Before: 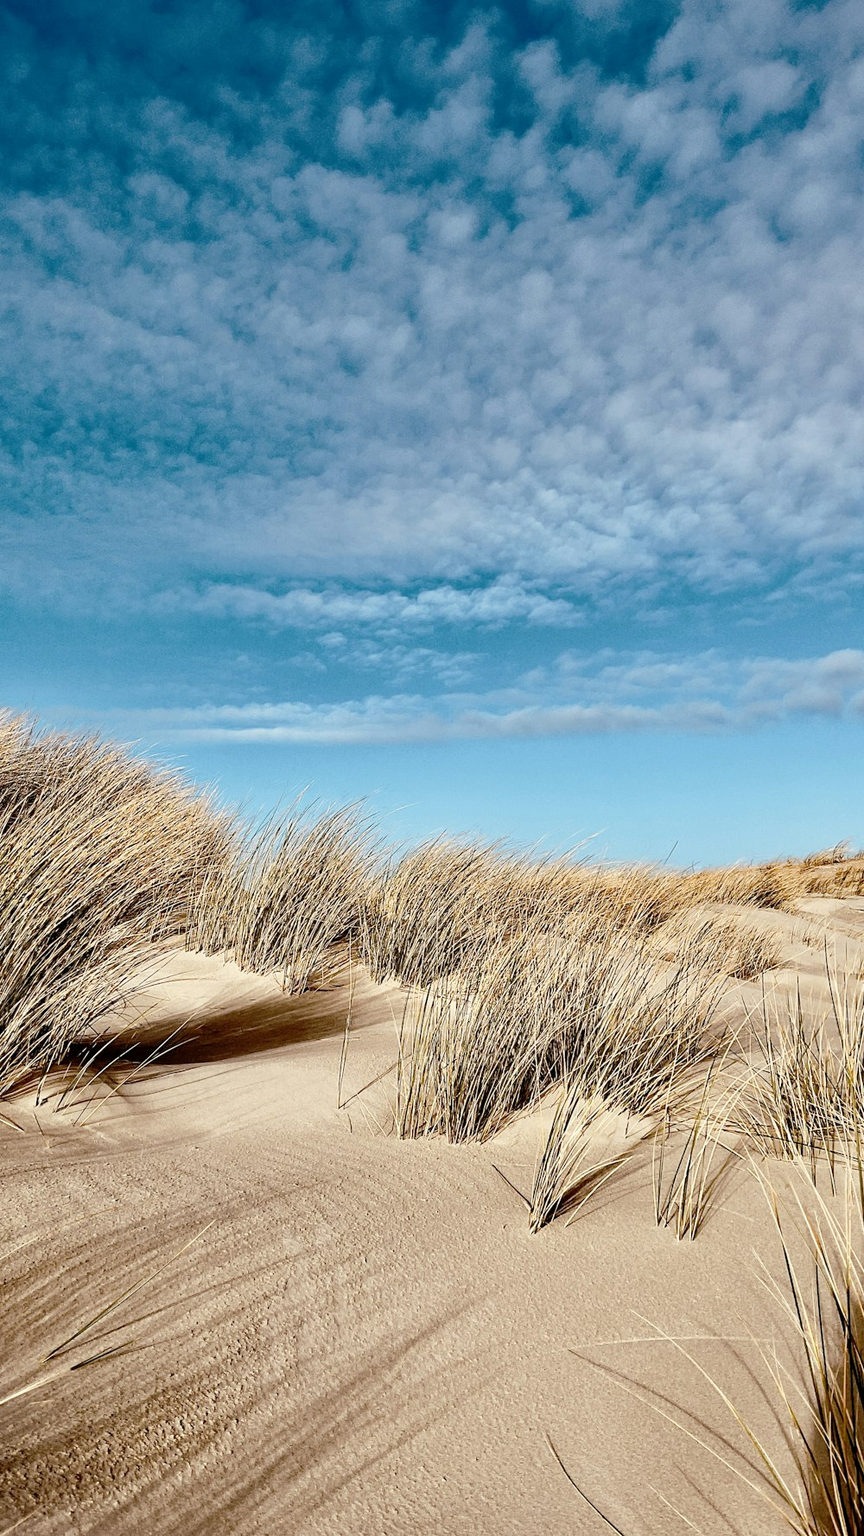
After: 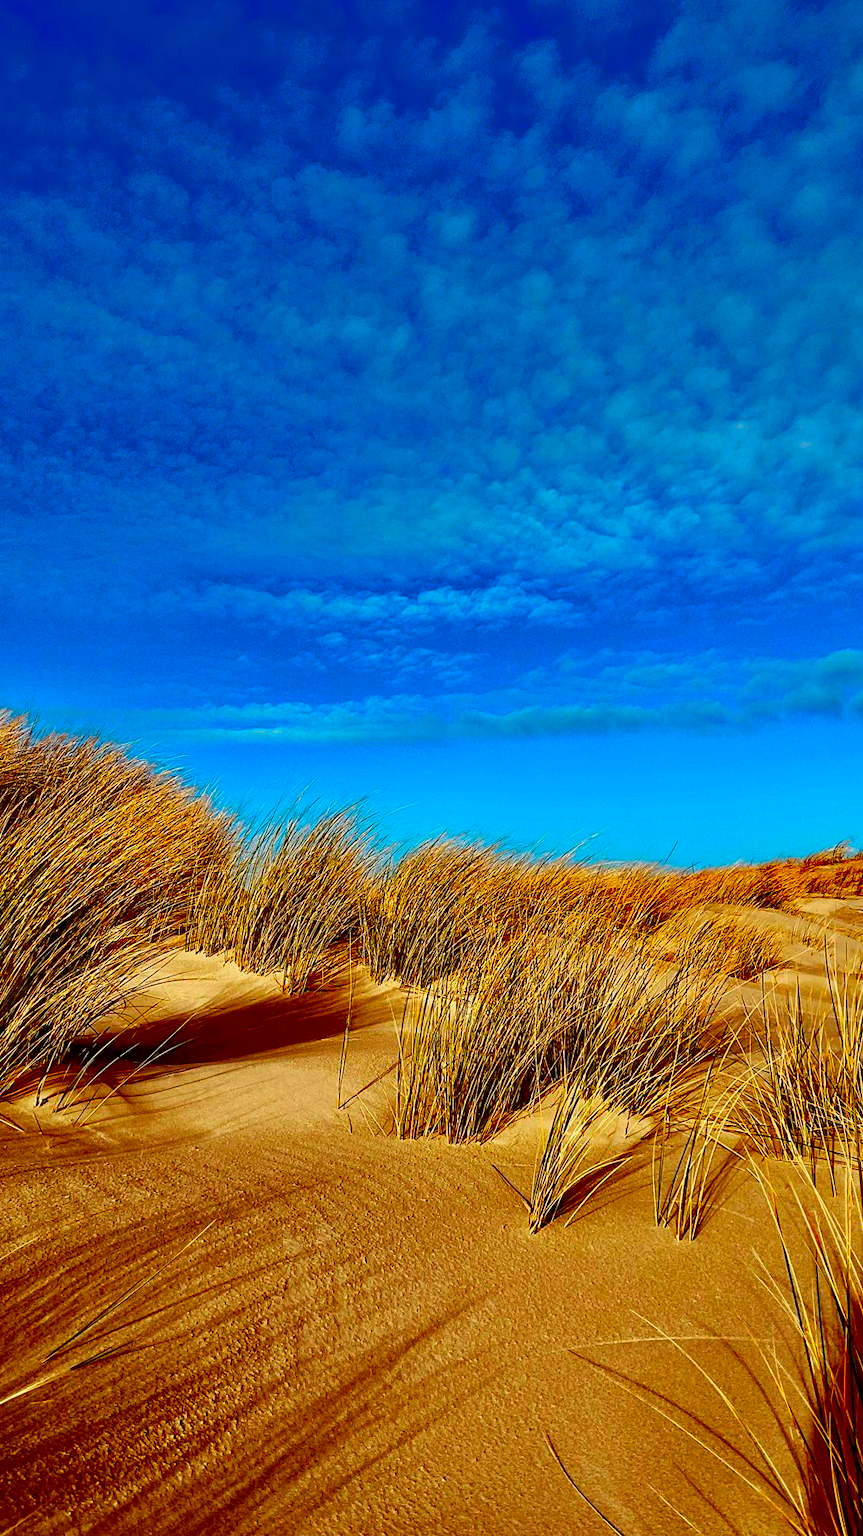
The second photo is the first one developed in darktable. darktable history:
color correction: saturation 3
contrast brightness saturation: brightness -0.52
